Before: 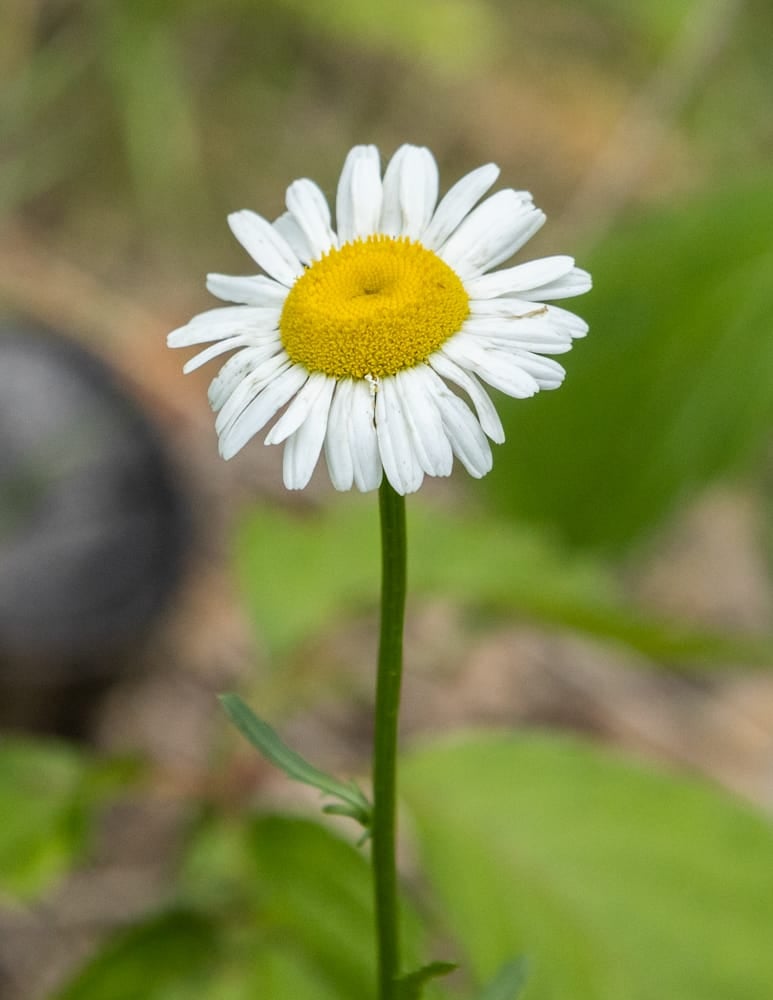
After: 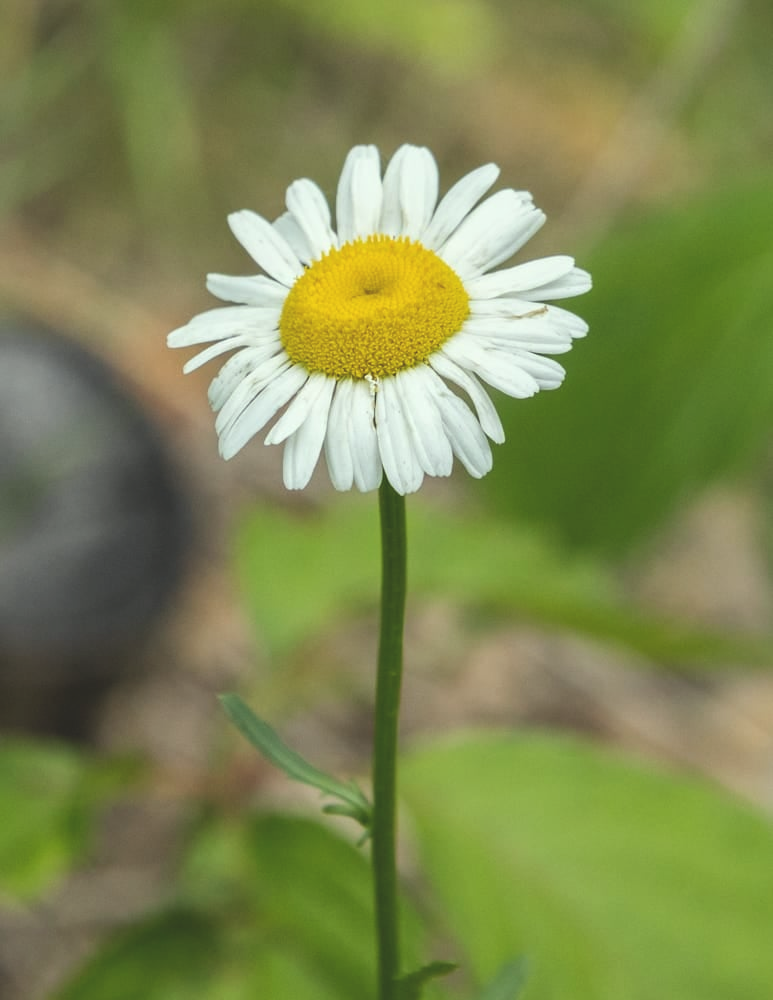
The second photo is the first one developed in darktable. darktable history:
color correction: highlights a* -4.73, highlights b* 5.06, saturation 0.97
exposure: black level correction -0.015, compensate highlight preservation false
